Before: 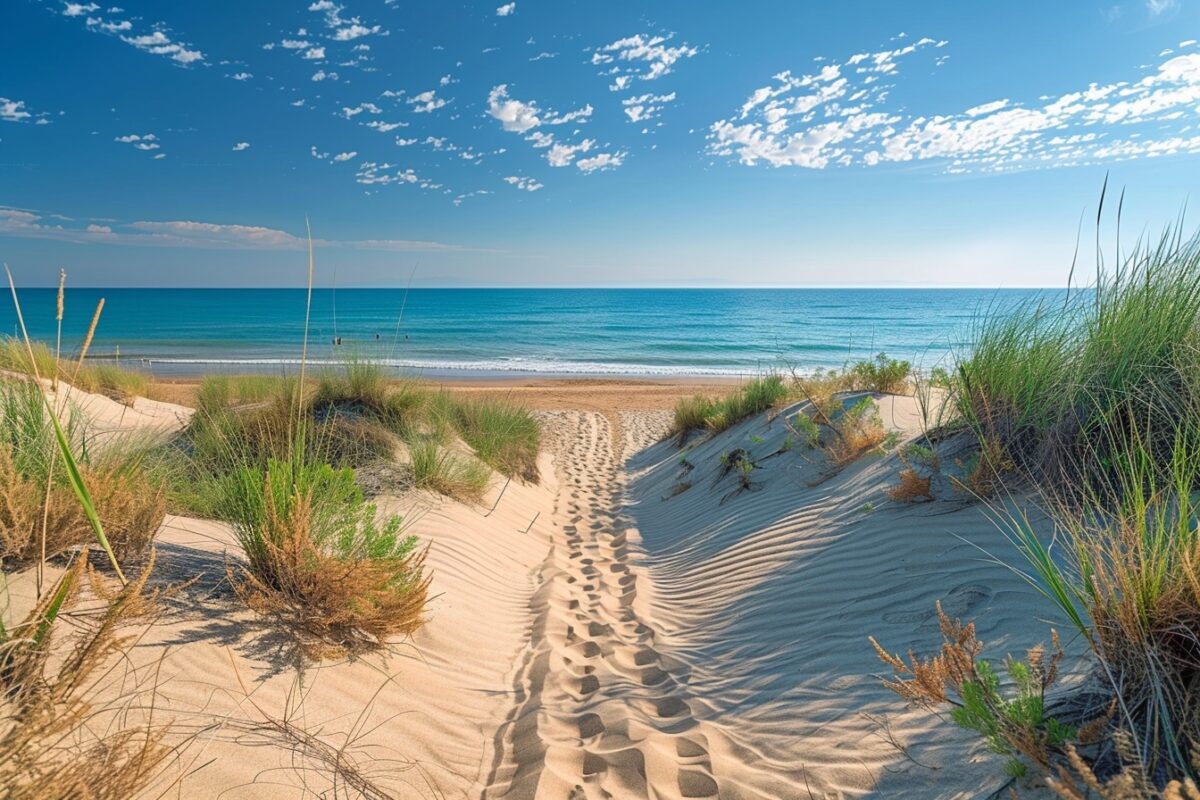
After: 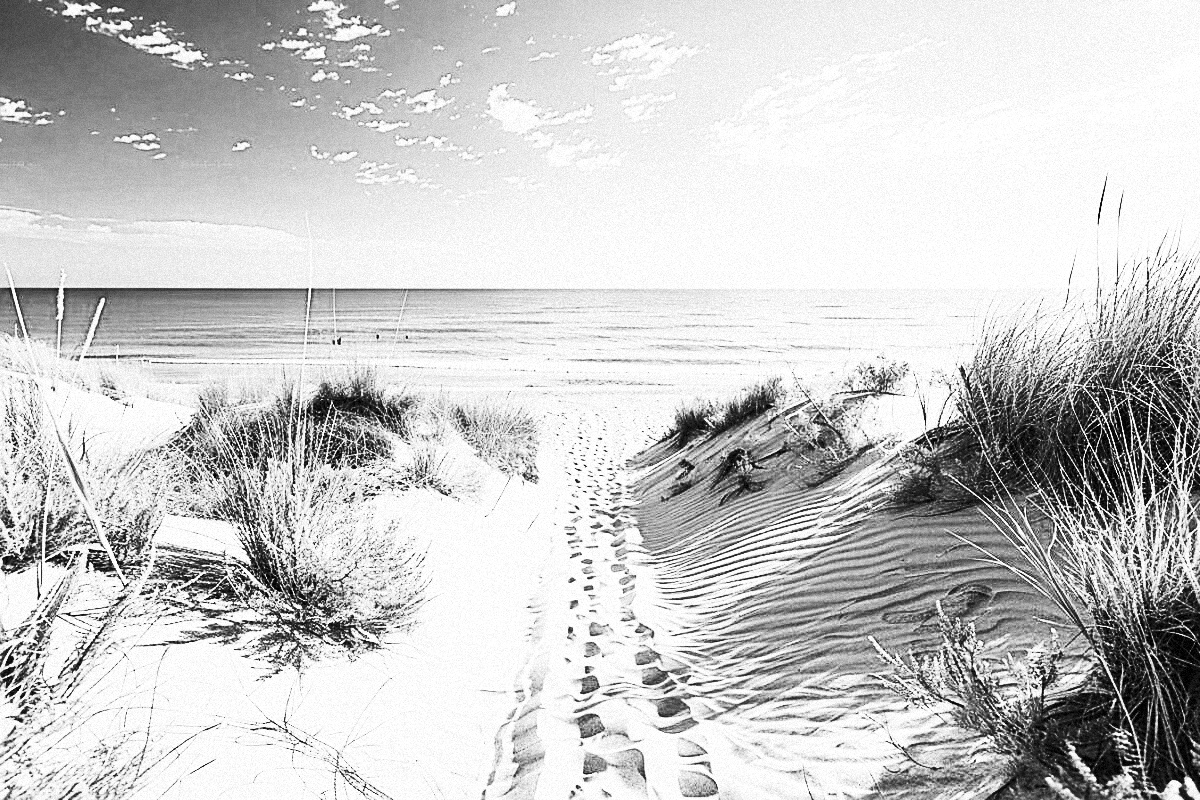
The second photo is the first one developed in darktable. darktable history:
exposure: exposure 0.566 EV, compensate highlight preservation false
monochrome: on, module defaults
contrast brightness saturation: contrast 0.93, brightness 0.2
sharpen: on, module defaults
grain: mid-tones bias 0%
white balance: red 0.967, blue 1.049
